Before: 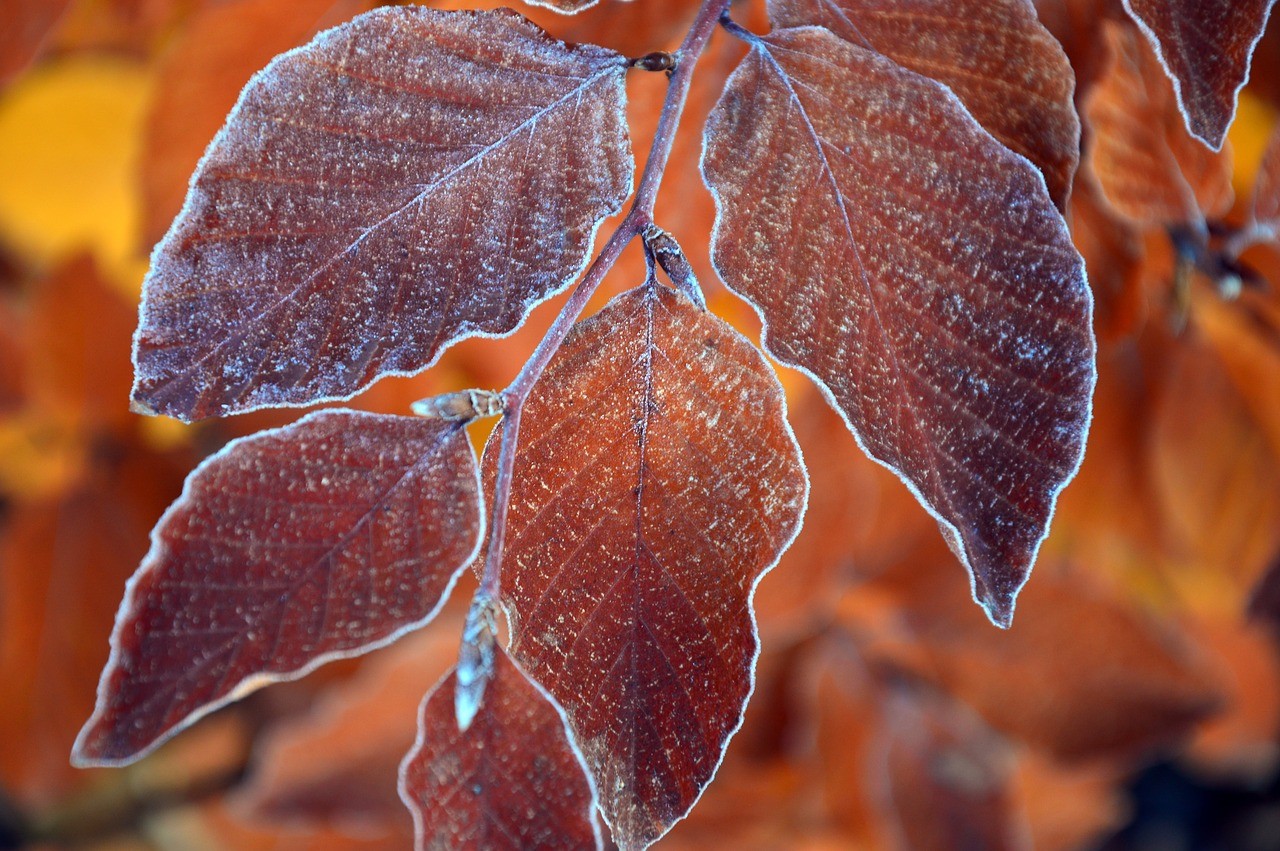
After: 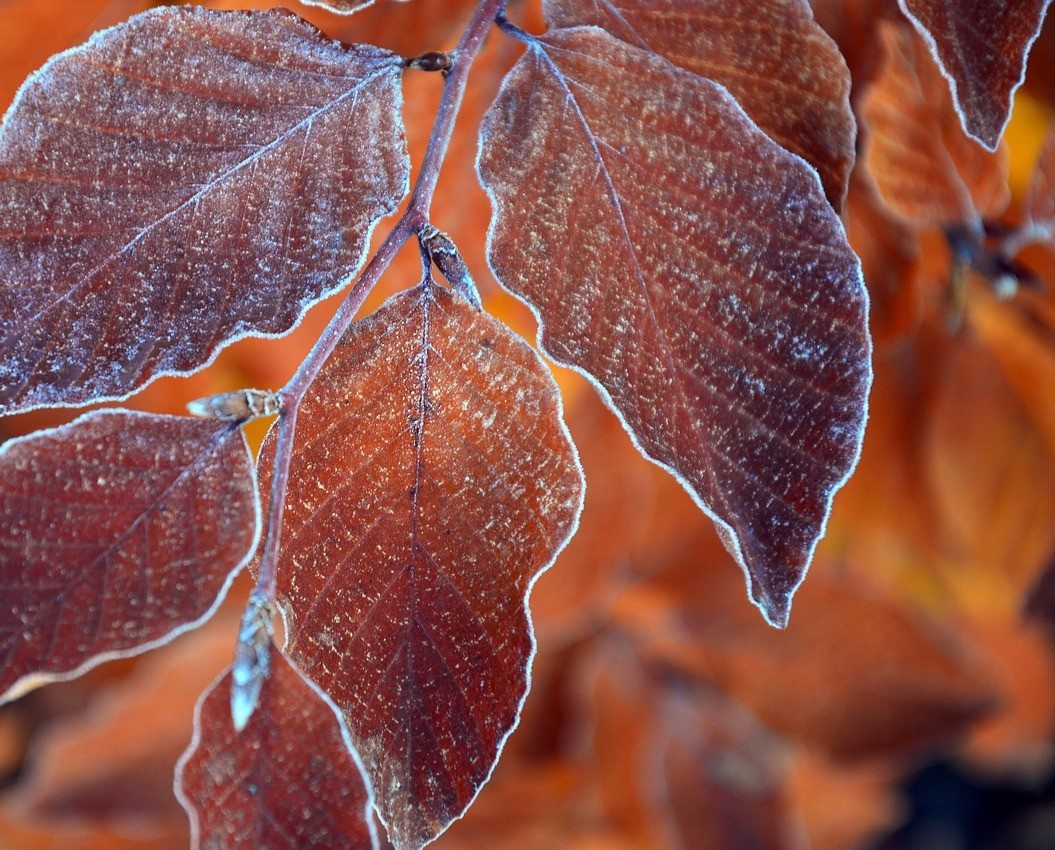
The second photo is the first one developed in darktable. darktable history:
crop: left 17.534%, bottom 0.027%
